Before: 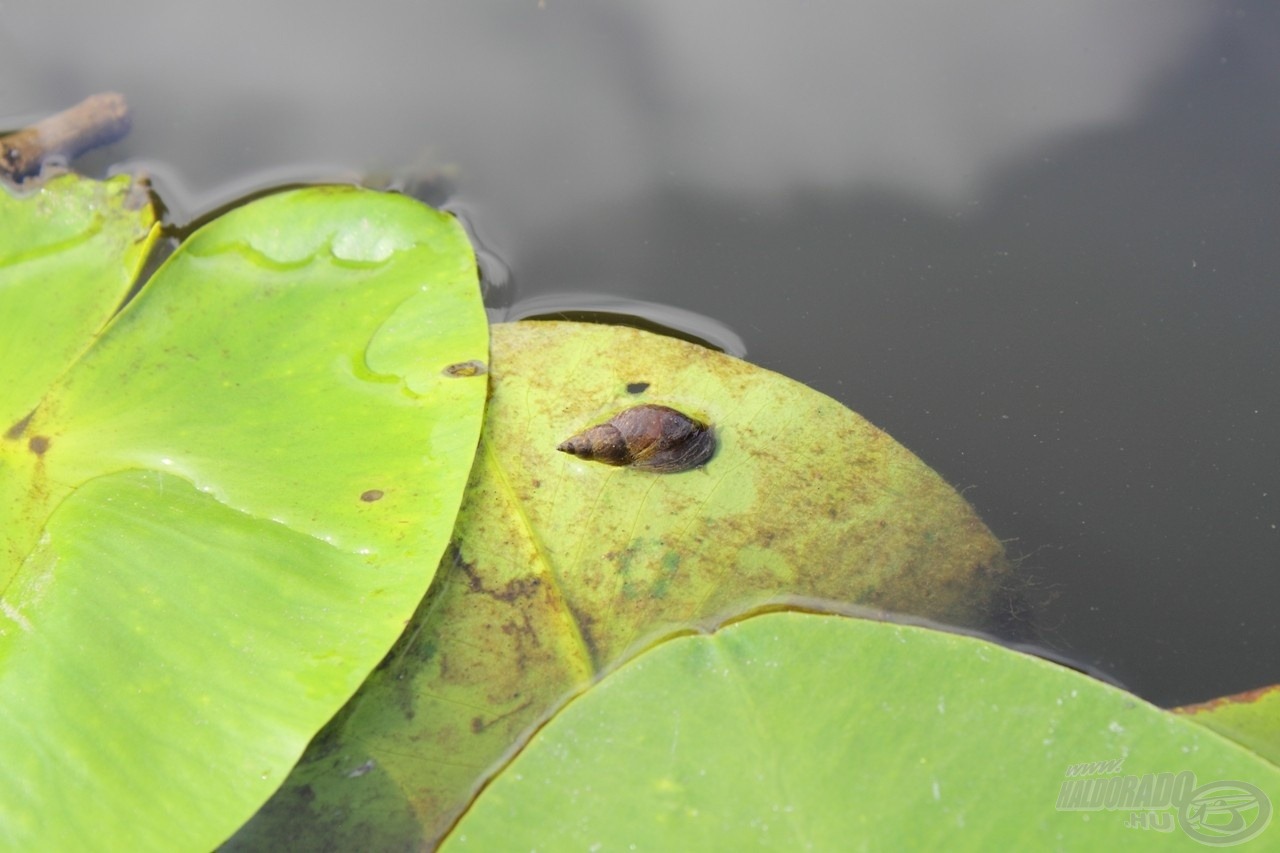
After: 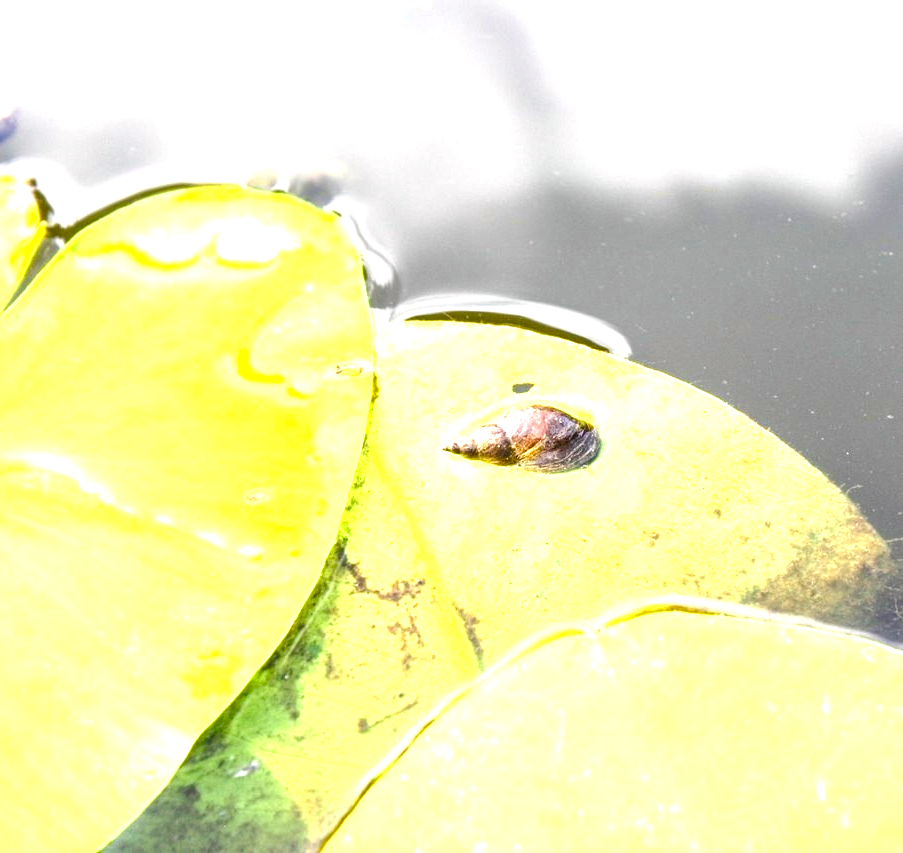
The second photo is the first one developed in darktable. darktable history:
local contrast: detail 150%
exposure: black level correction 0, exposure 1.528 EV, compensate highlight preservation false
color balance rgb: shadows lift › chroma 2.018%, shadows lift › hue 247.87°, power › hue 73.72°, highlights gain › chroma 0.166%, highlights gain › hue 331.51°, linear chroma grading › global chroma 14.361%, perceptual saturation grading › global saturation 20%, perceptual saturation grading › highlights -25.245%, perceptual saturation grading › shadows 50.17%, contrast 15.089%
crop and rotate: left 9.053%, right 20.334%
